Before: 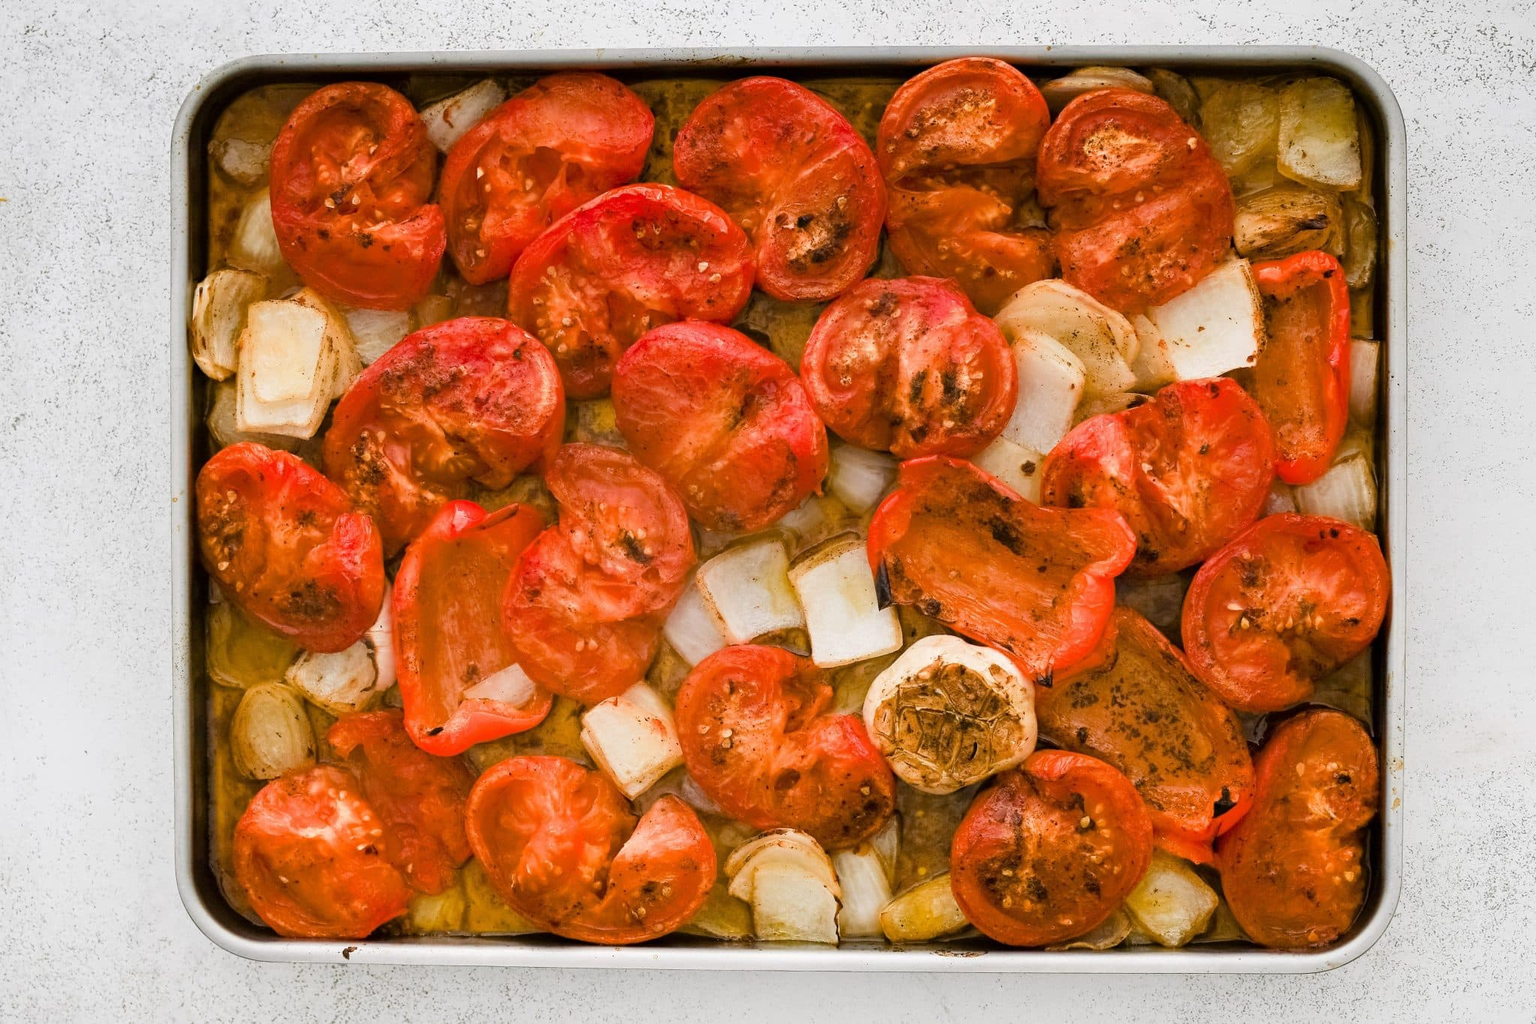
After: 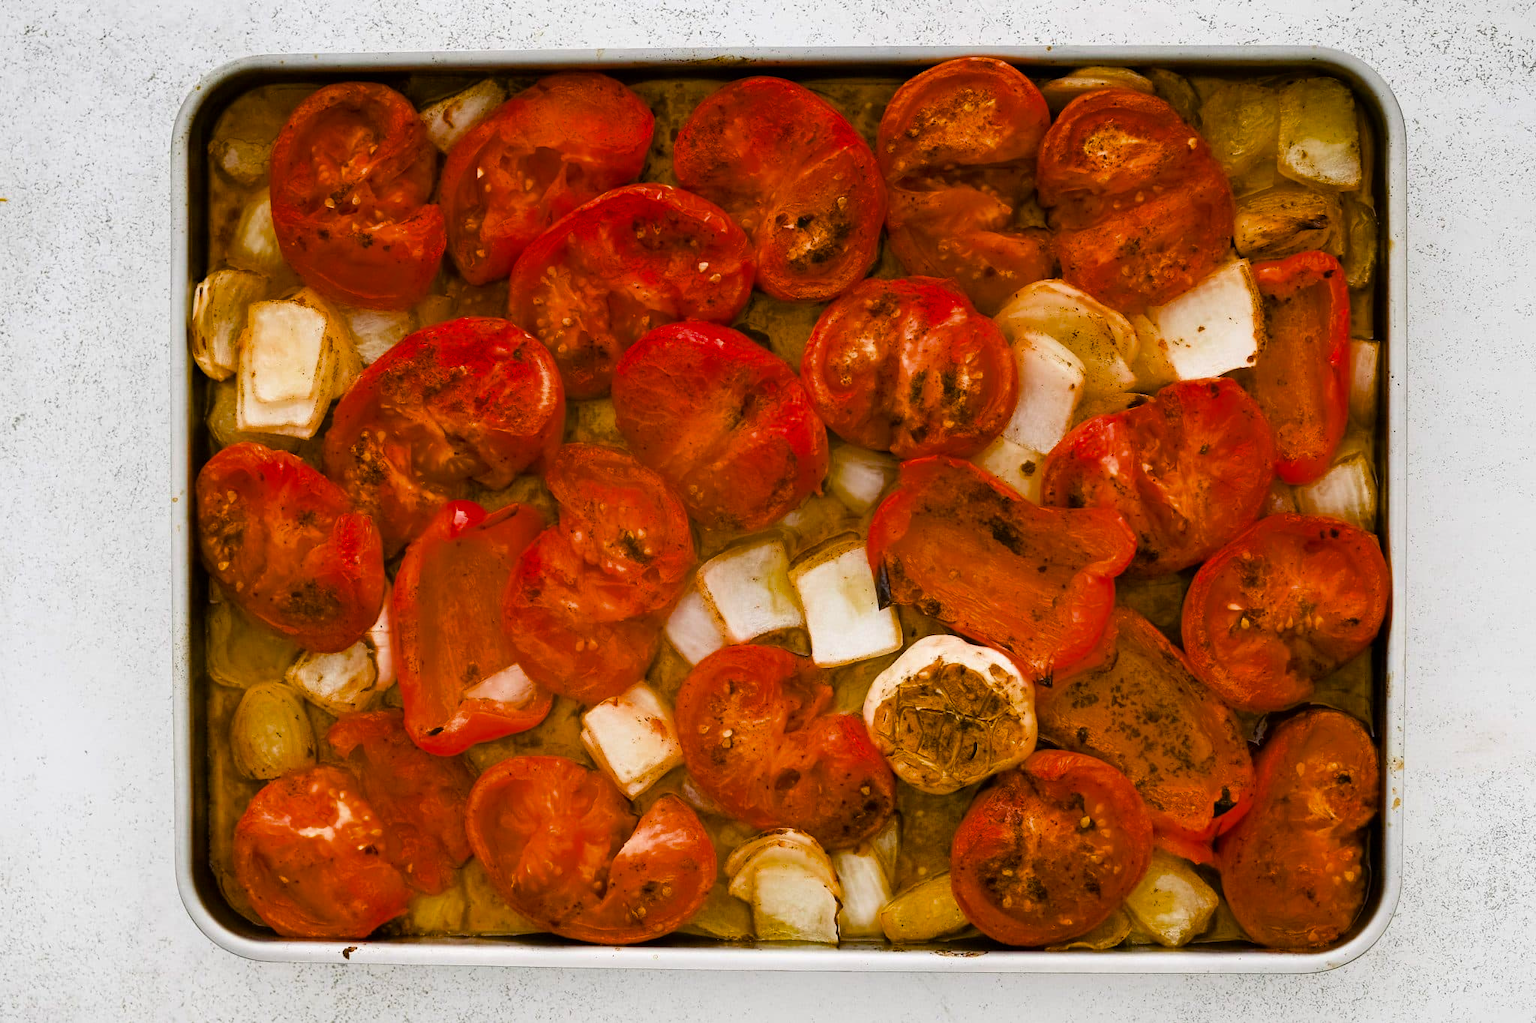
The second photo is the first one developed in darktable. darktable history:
color balance rgb: linear chroma grading › global chroma -1.173%, perceptual saturation grading › global saturation 29.656%, global vibrance 7.423%, saturation formula JzAzBz (2021)
